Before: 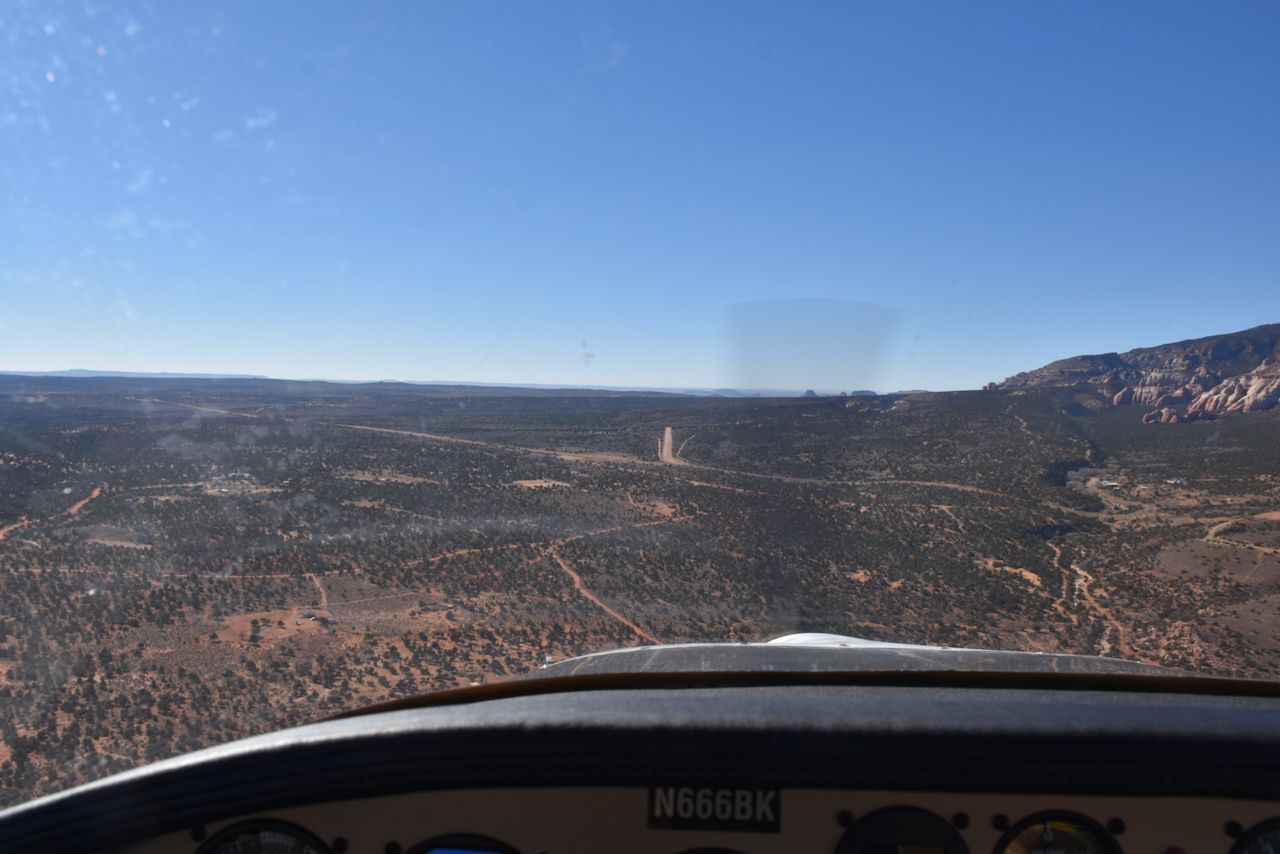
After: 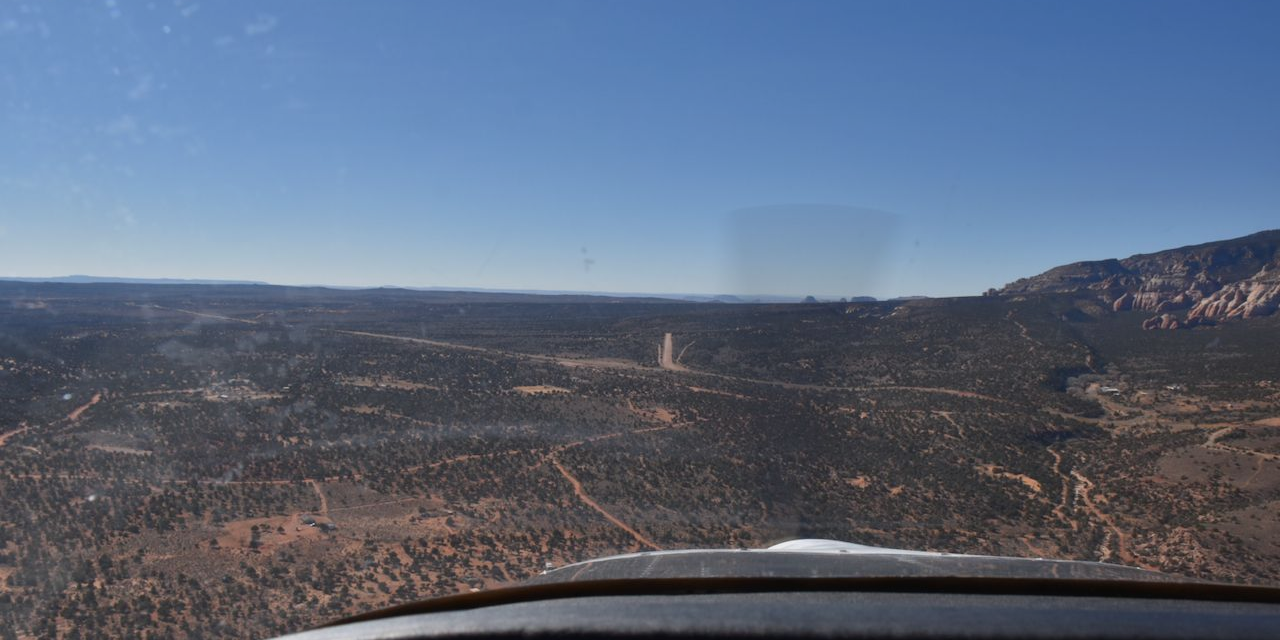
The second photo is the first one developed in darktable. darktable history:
crop: top 11.038%, bottom 13.962%
graduated density: rotation 5.63°, offset 76.9
